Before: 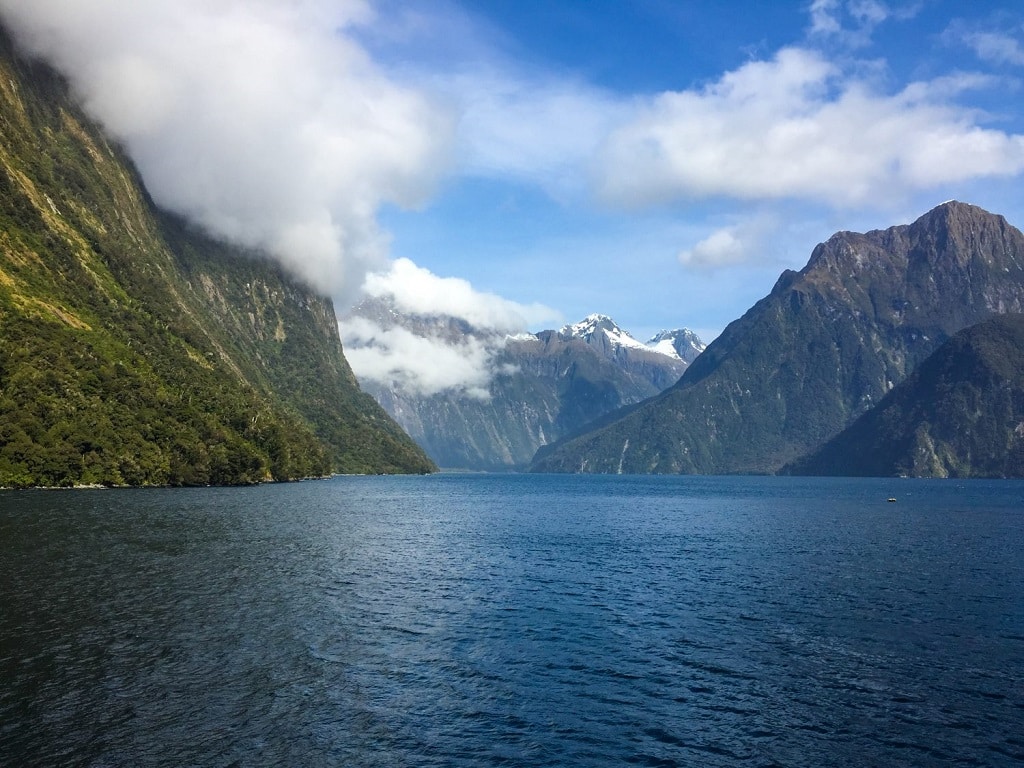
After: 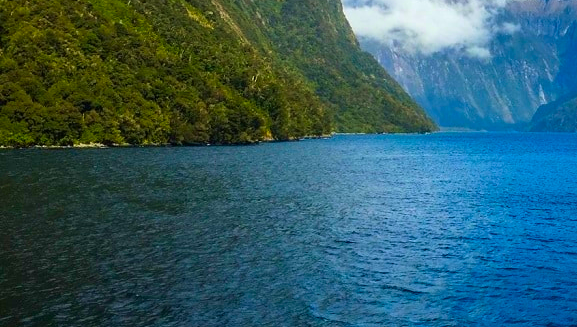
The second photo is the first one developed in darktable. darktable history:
velvia: on, module defaults
crop: top 44.483%, right 43.593%, bottom 12.892%
color correction: saturation 1.8
